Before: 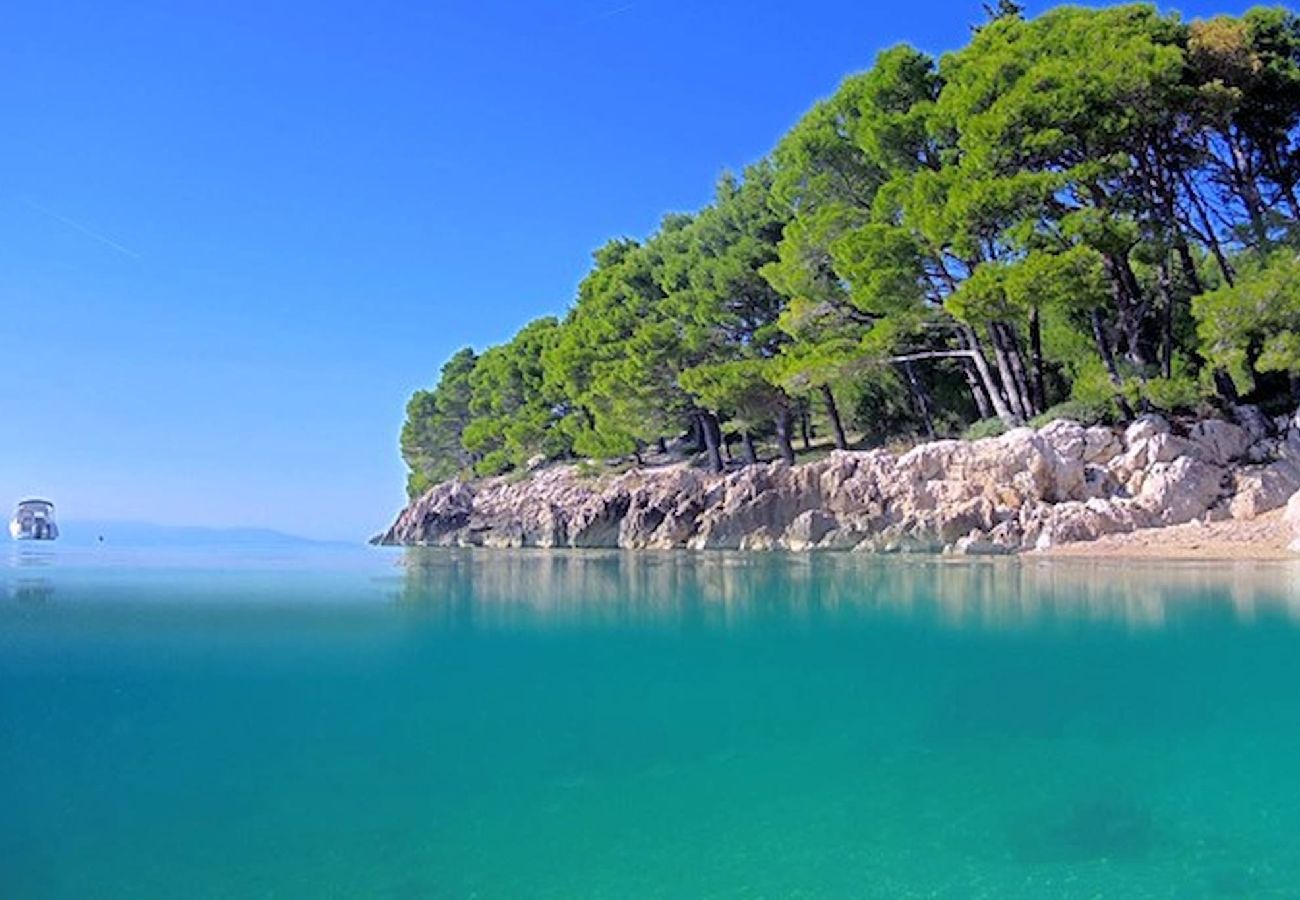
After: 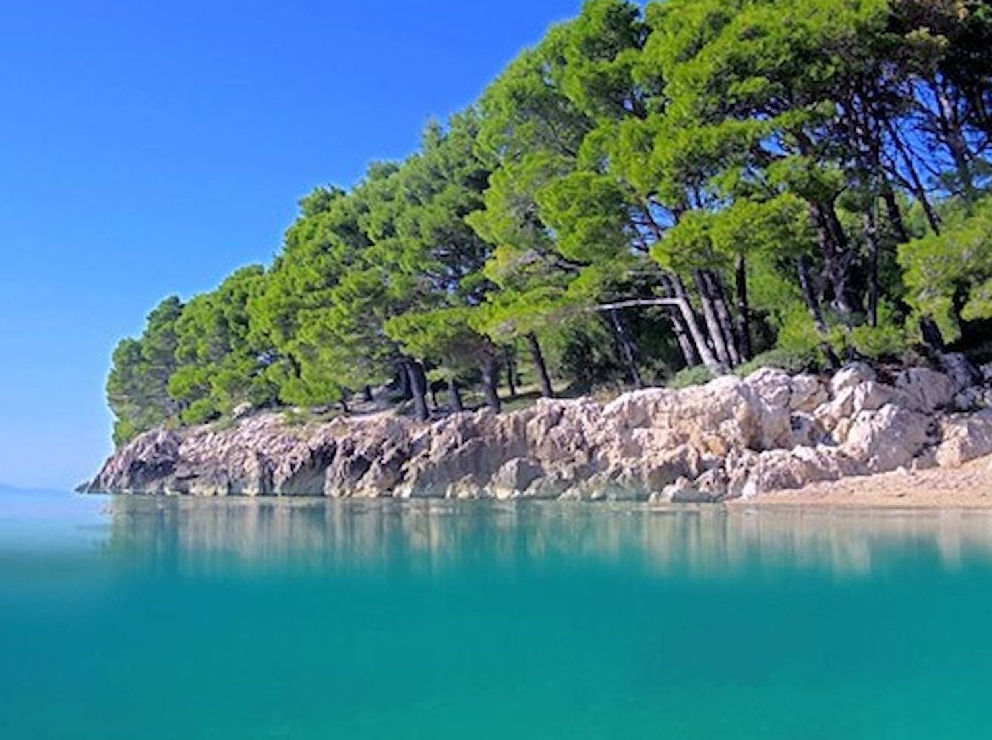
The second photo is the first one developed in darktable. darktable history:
crop: left 22.621%, top 5.821%, bottom 11.852%
